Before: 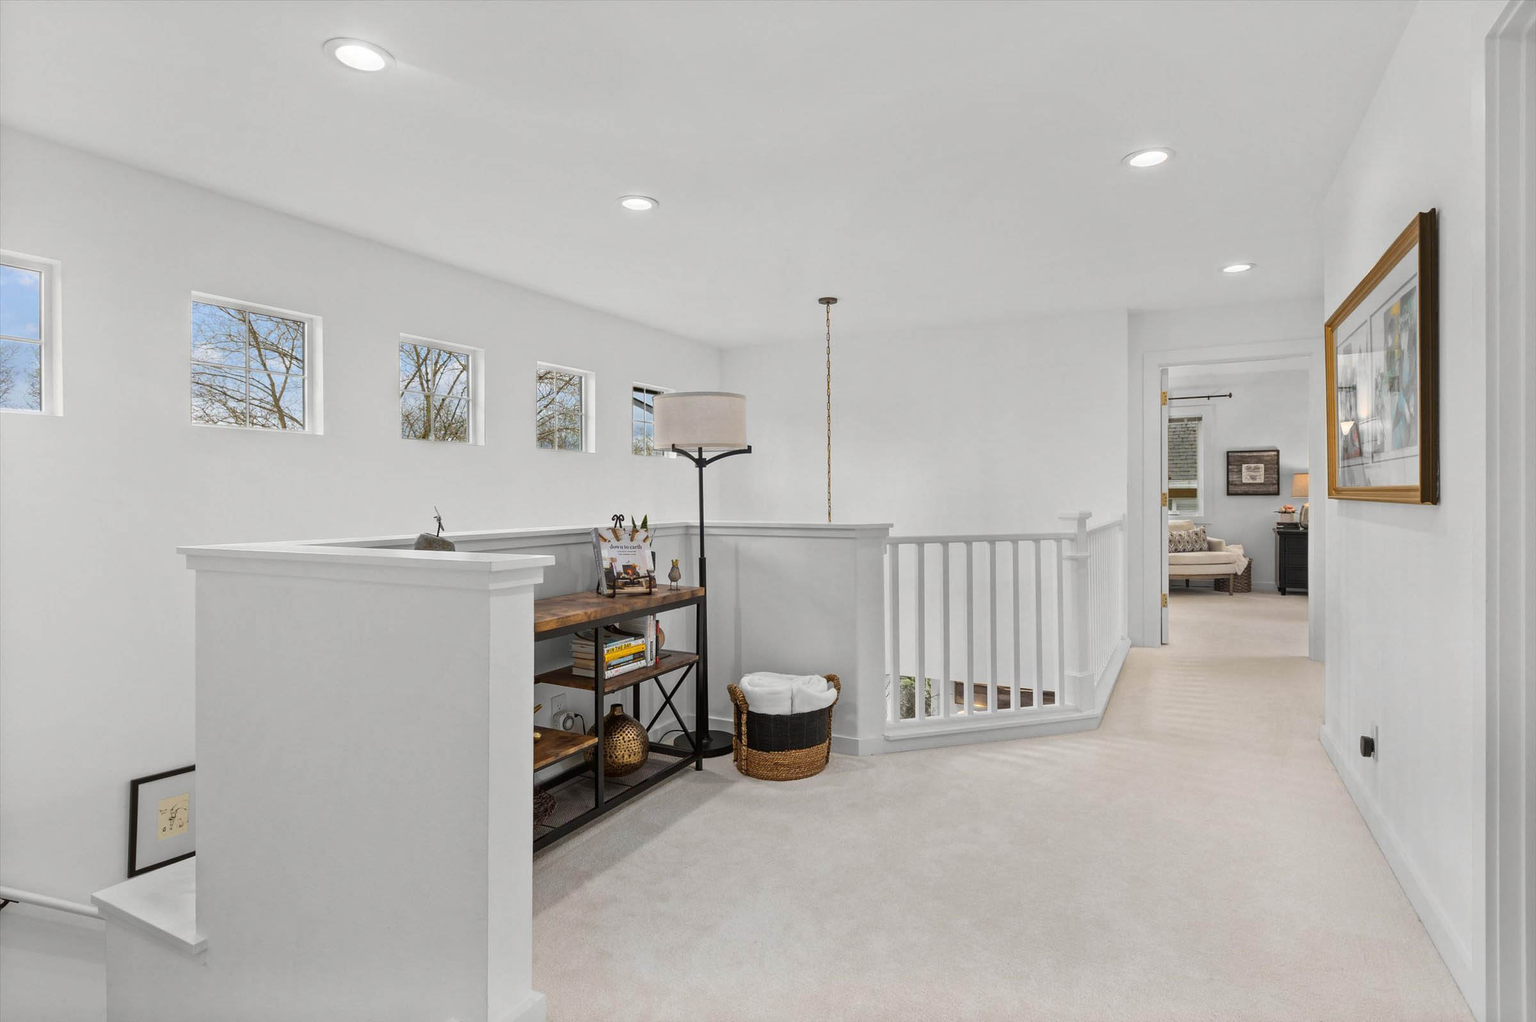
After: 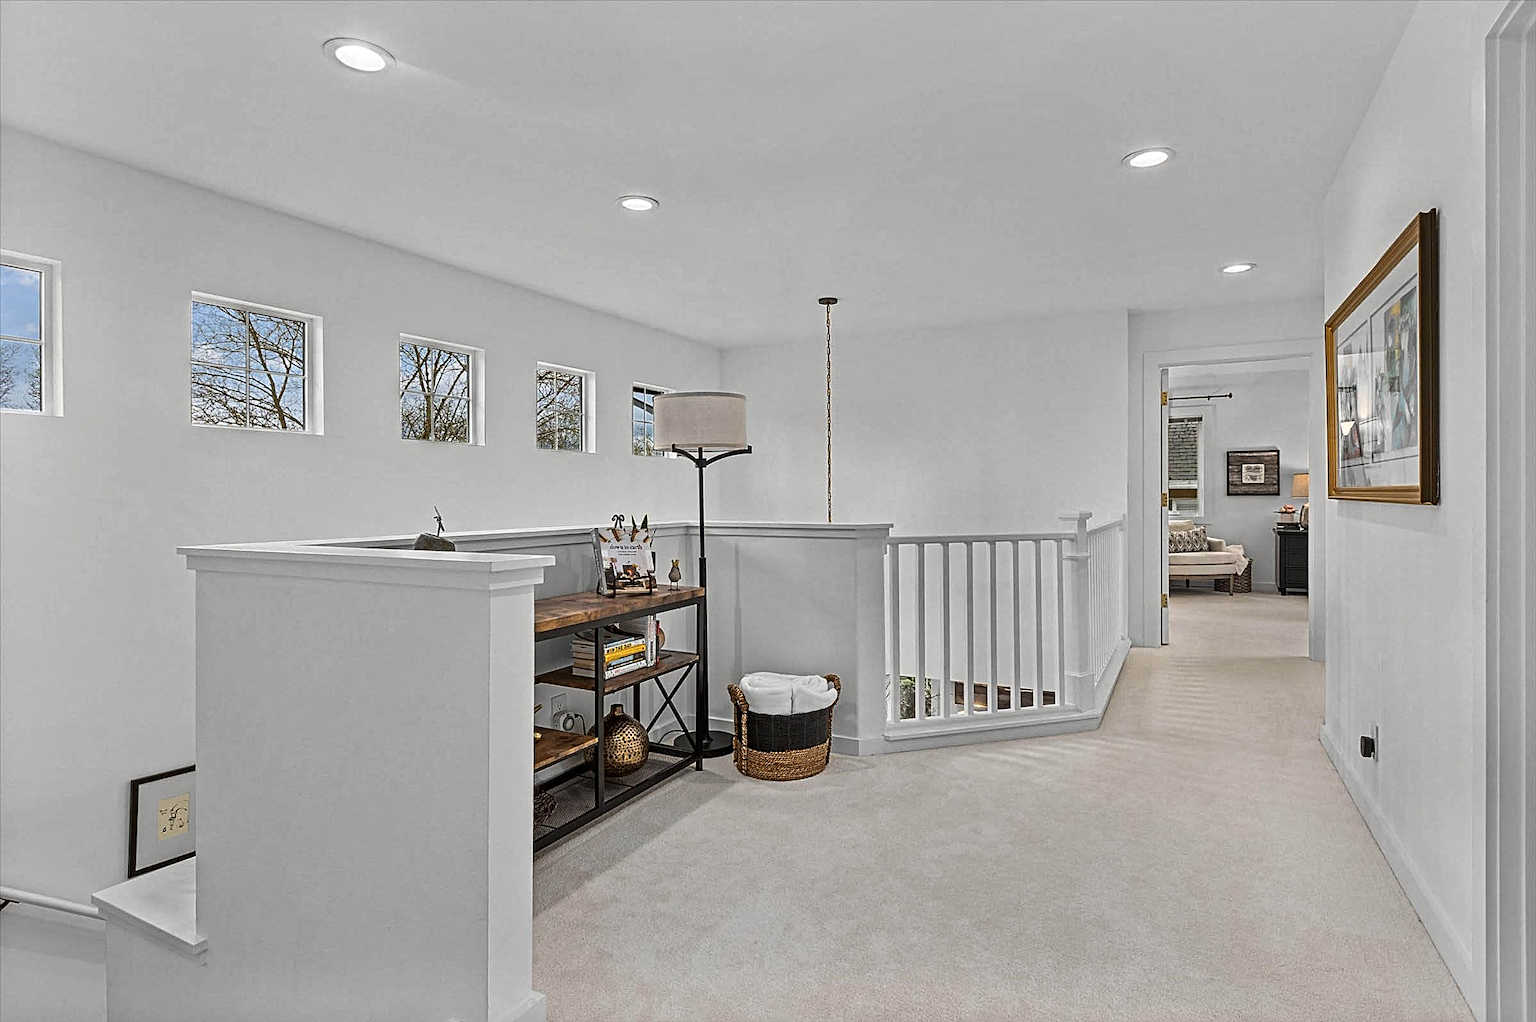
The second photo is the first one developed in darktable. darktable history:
contrast equalizer: y [[0.5, 0.5, 0.5, 0.539, 0.64, 0.611], [0.5 ×6], [0.5 ×6], [0 ×6], [0 ×6]]
sharpen: on, module defaults
contrast brightness saturation: saturation -0.05
shadows and highlights: low approximation 0.01, soften with gaussian
